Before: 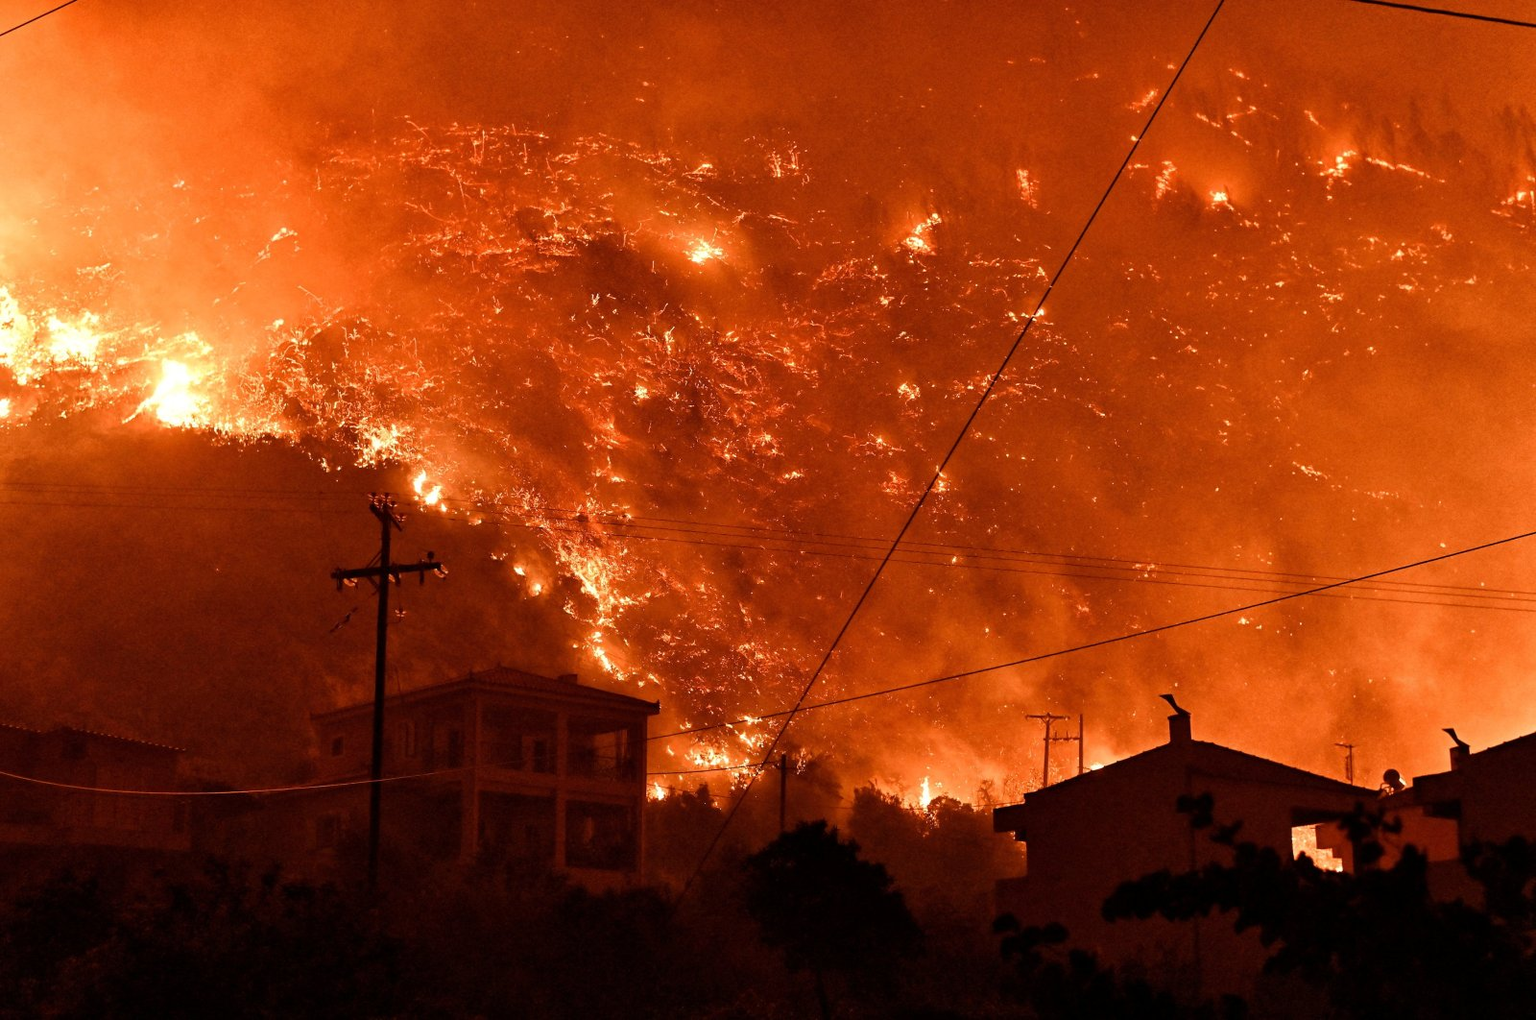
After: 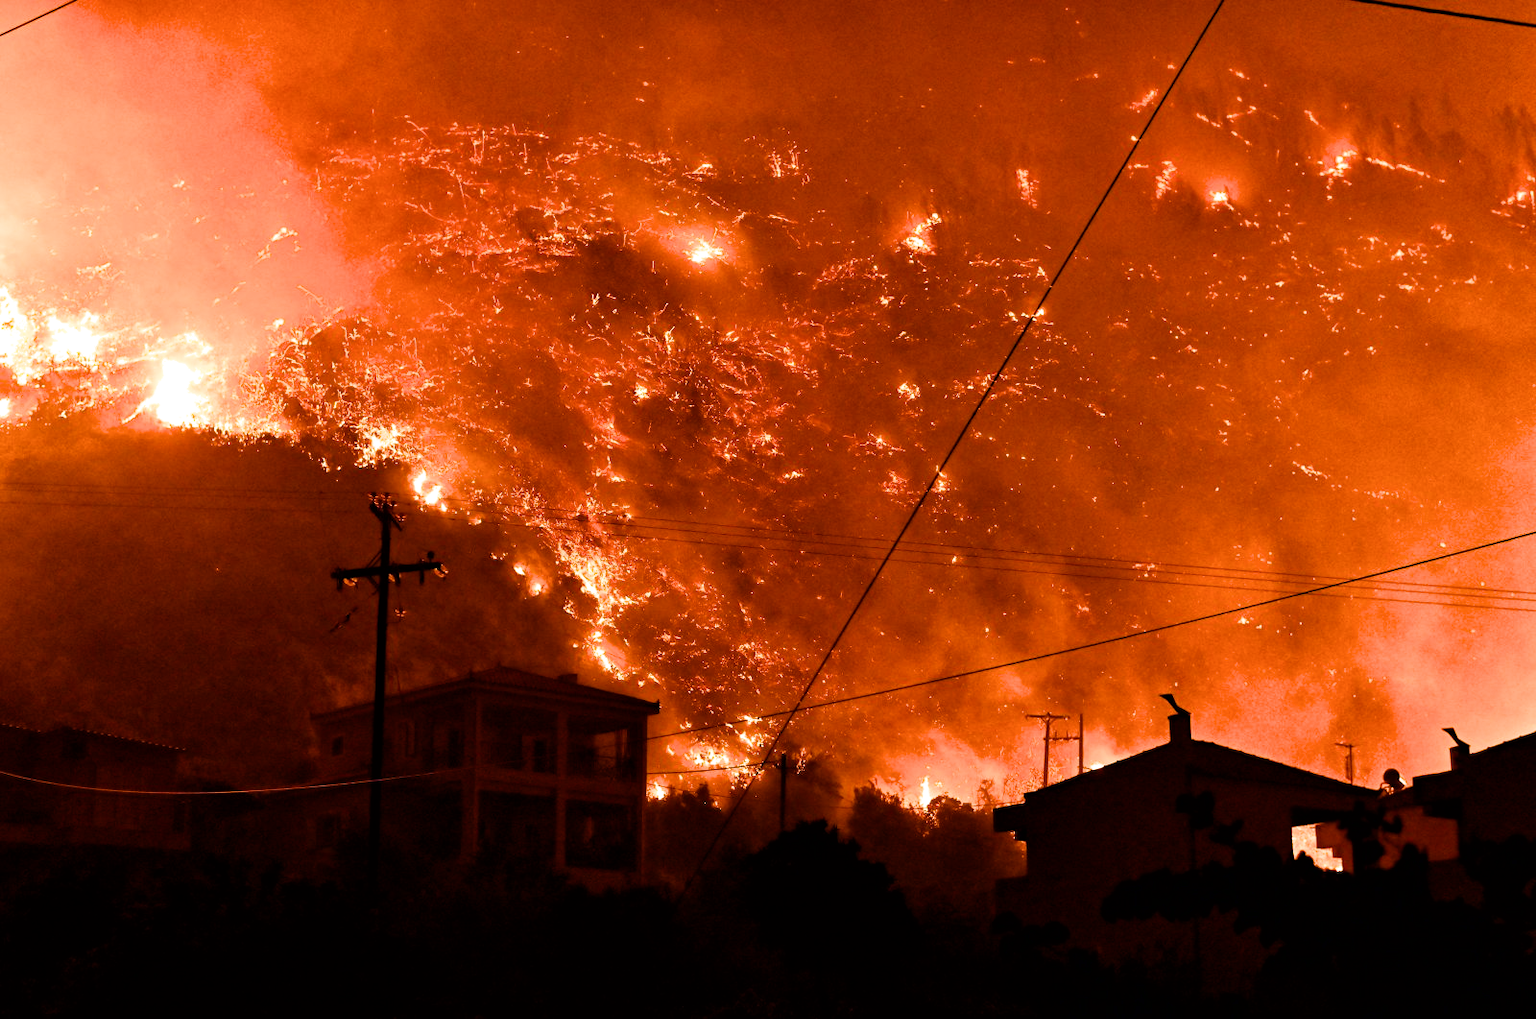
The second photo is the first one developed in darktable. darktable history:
color balance rgb: highlights gain › chroma 7.974%, highlights gain › hue 86.2°, perceptual saturation grading › global saturation 19.873%, global vibrance 26.473%, contrast 6.363%
filmic rgb: black relative exposure -7.97 EV, white relative exposure 2.46 EV, hardness 6.39, color science v6 (2022)
